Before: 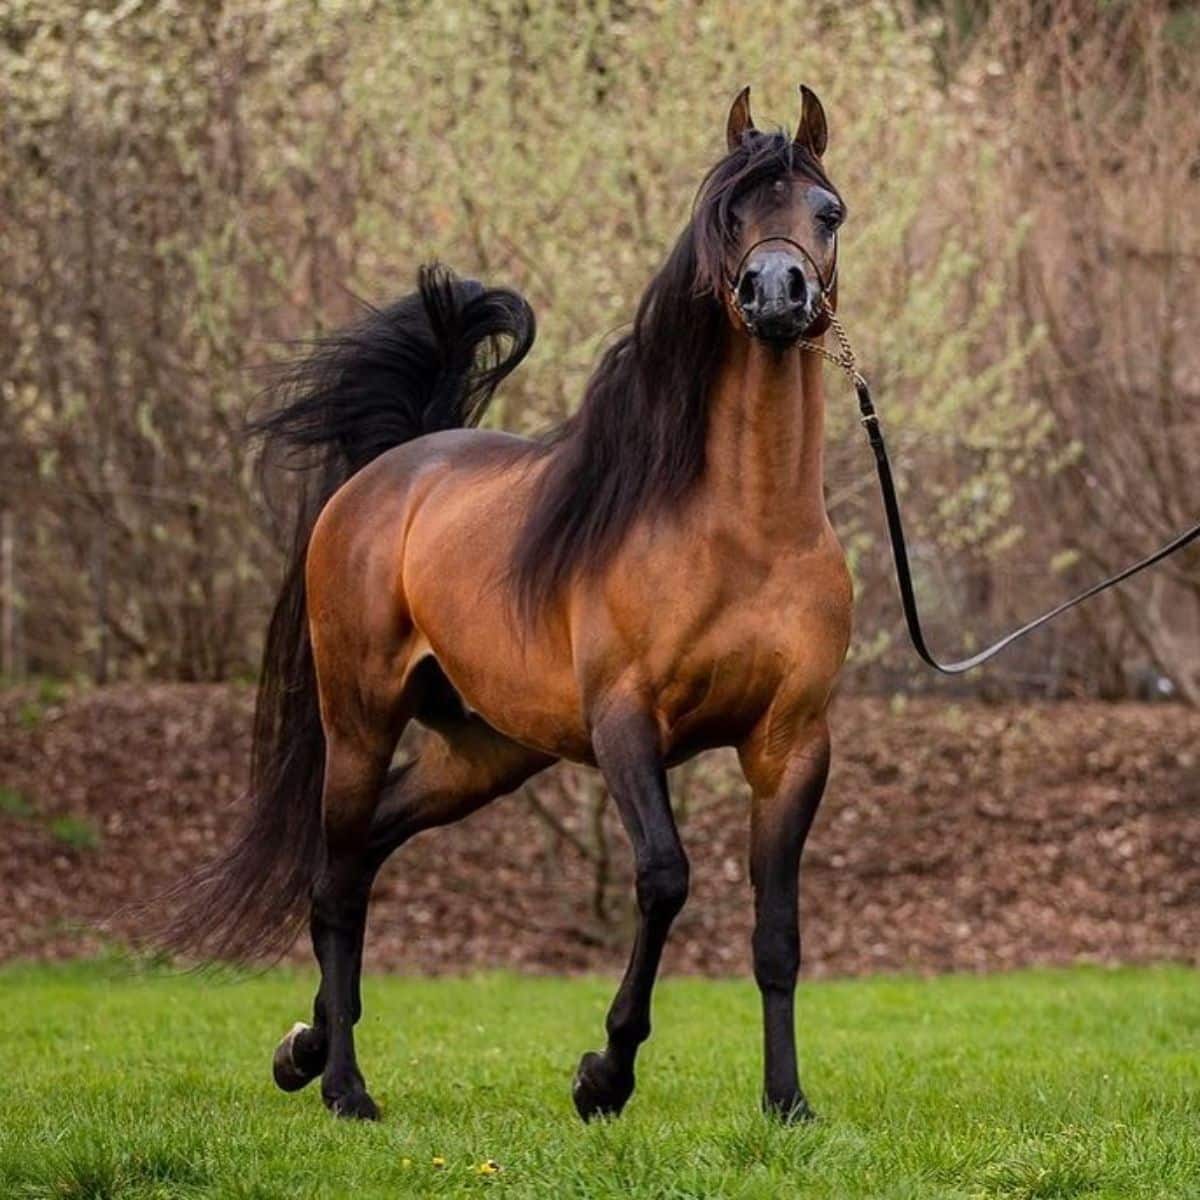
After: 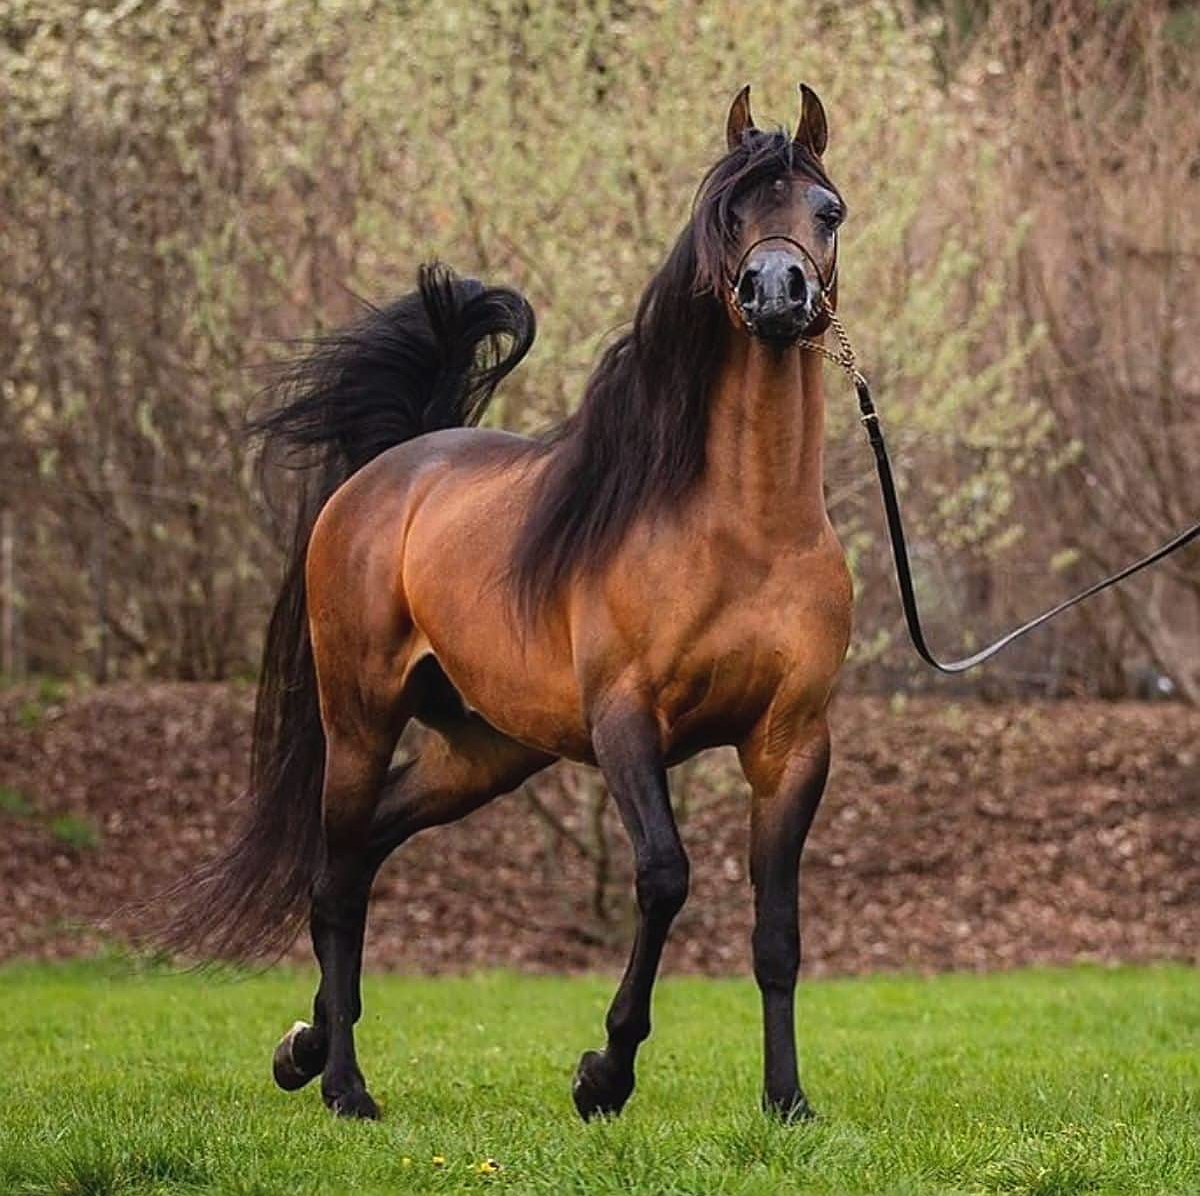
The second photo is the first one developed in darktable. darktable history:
crop: top 0.134%, bottom 0.194%
sharpen: on, module defaults
exposure: black level correction -0.004, exposure 0.052 EV, compensate highlight preservation false
